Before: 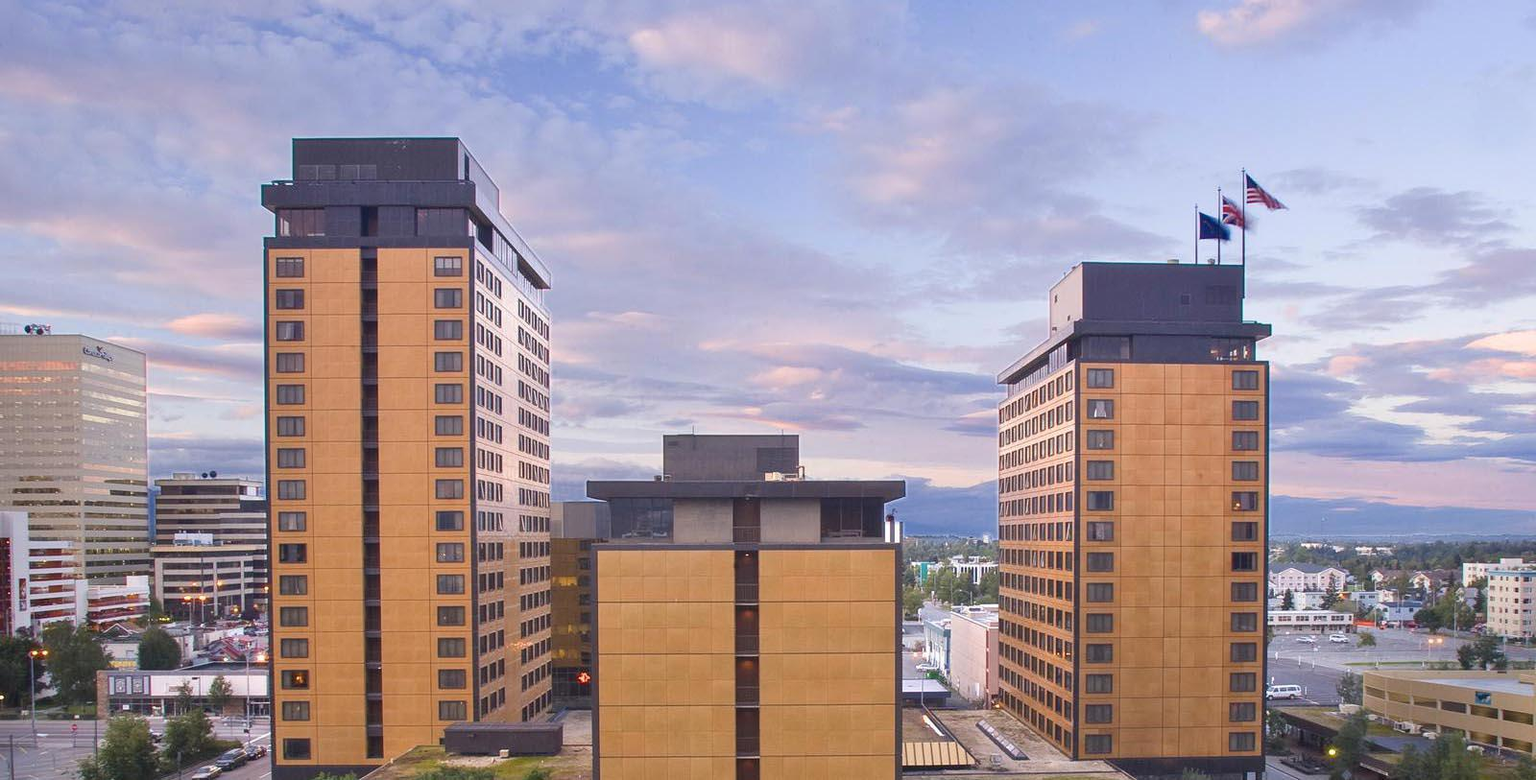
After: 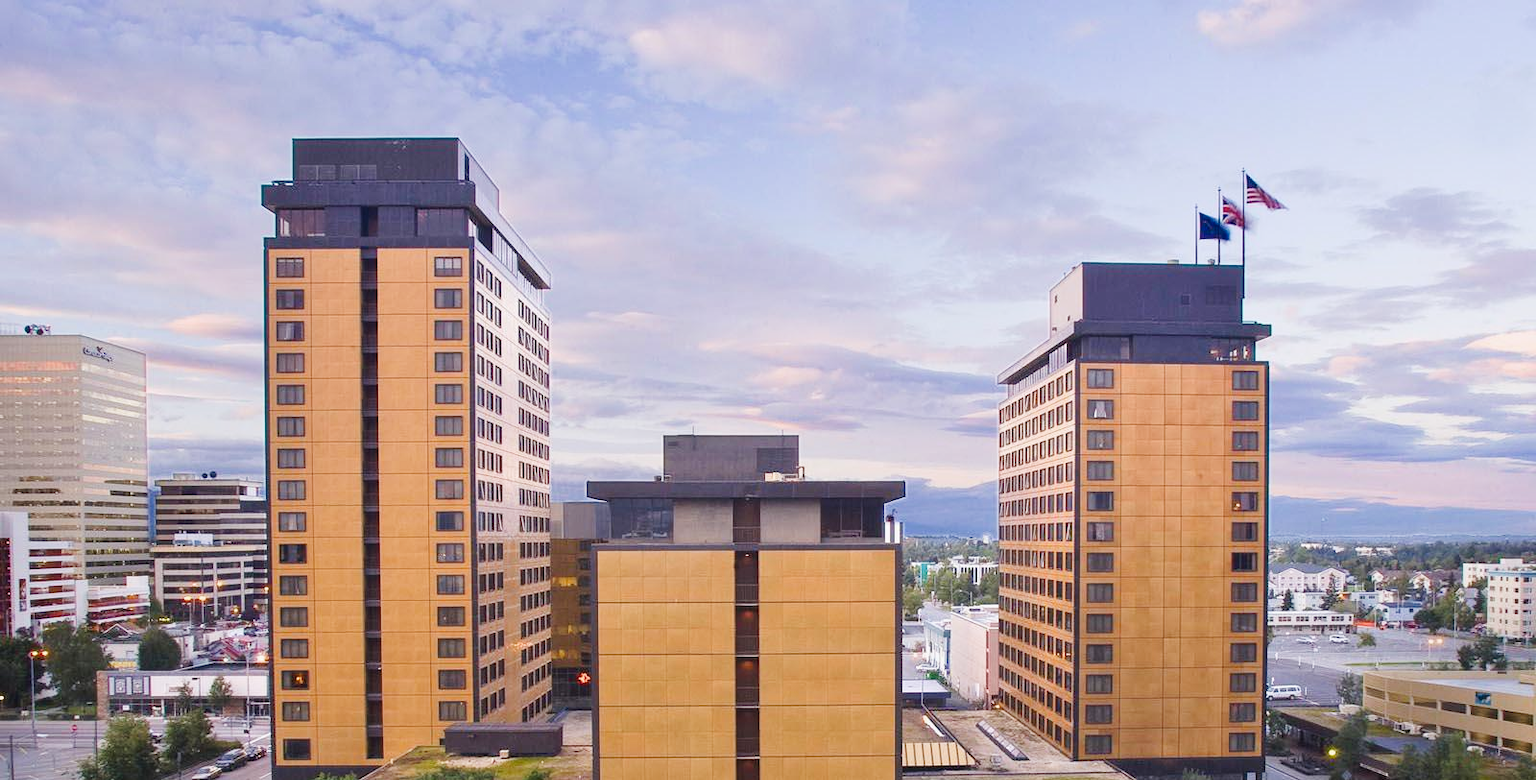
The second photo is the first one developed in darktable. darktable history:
tone curve: curves: ch0 [(0, 0) (0.071, 0.047) (0.266, 0.26) (0.491, 0.552) (0.753, 0.818) (1, 0.983)]; ch1 [(0, 0) (0.346, 0.307) (0.408, 0.369) (0.463, 0.443) (0.482, 0.493) (0.502, 0.5) (0.517, 0.518) (0.546, 0.587) (0.588, 0.643) (0.651, 0.709) (1, 1)]; ch2 [(0, 0) (0.346, 0.34) (0.434, 0.46) (0.485, 0.494) (0.5, 0.494) (0.517, 0.503) (0.535, 0.545) (0.583, 0.634) (0.625, 0.686) (1, 1)], preserve colors none
